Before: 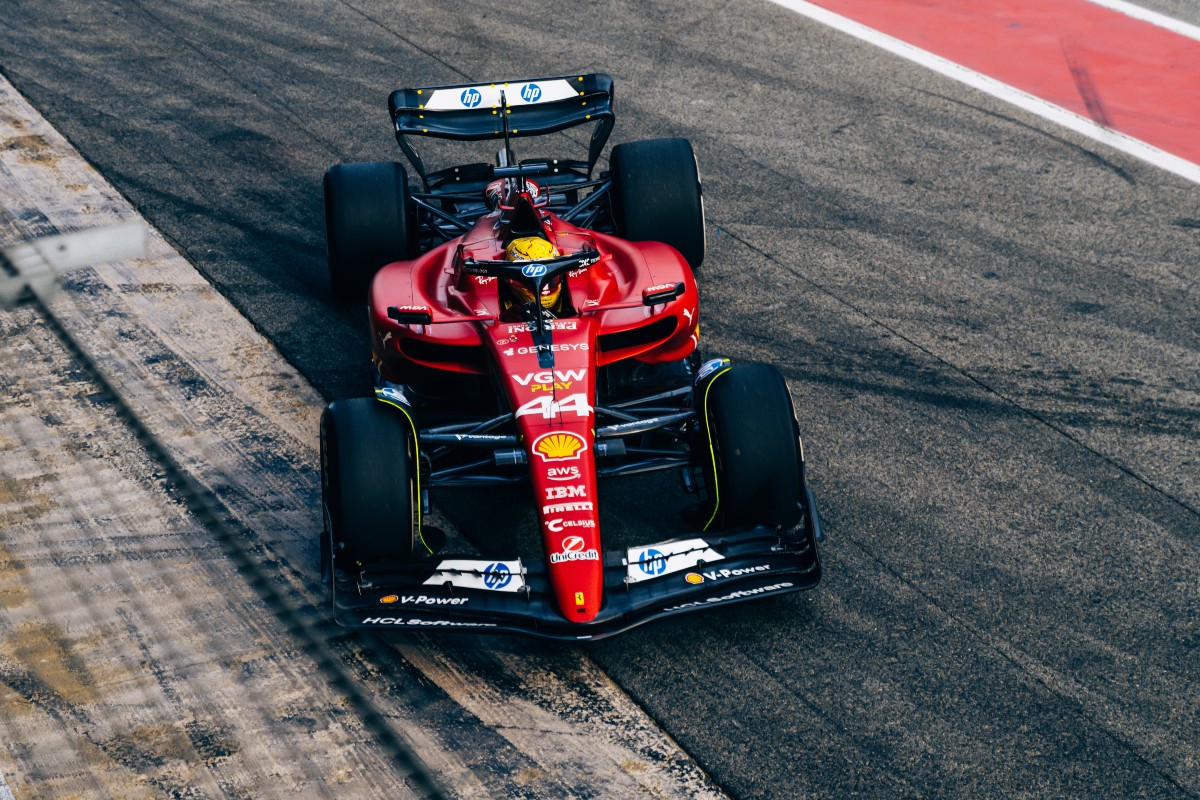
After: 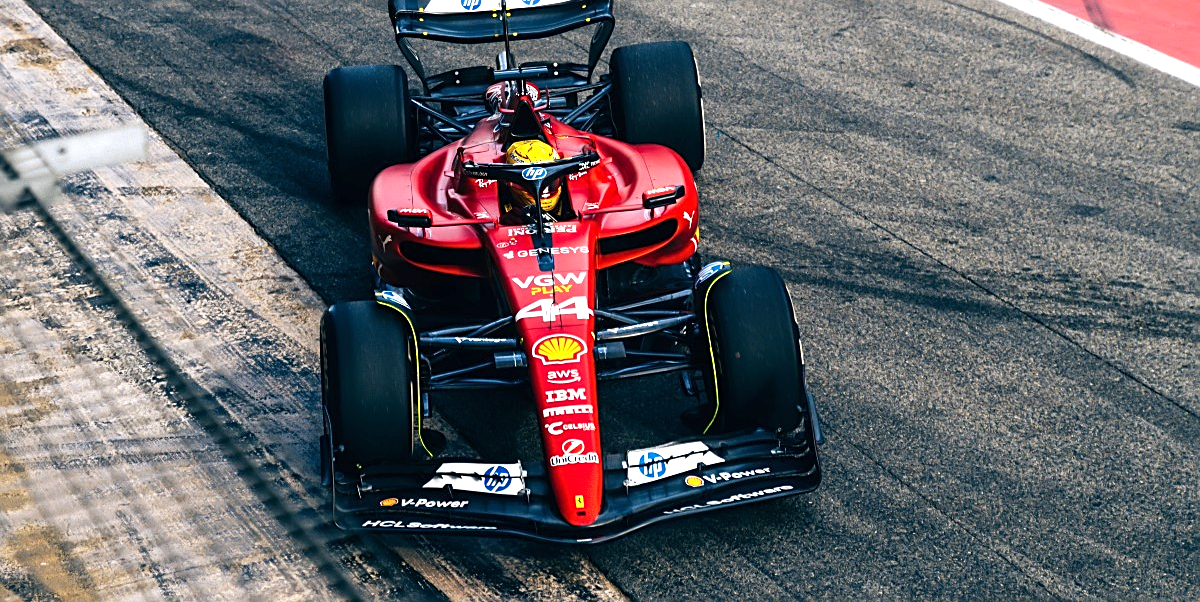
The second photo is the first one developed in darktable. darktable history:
exposure: exposure 0.643 EV, compensate exposure bias true, compensate highlight preservation false
crop and rotate: top 12.294%, bottom 12.413%
sharpen: on, module defaults
